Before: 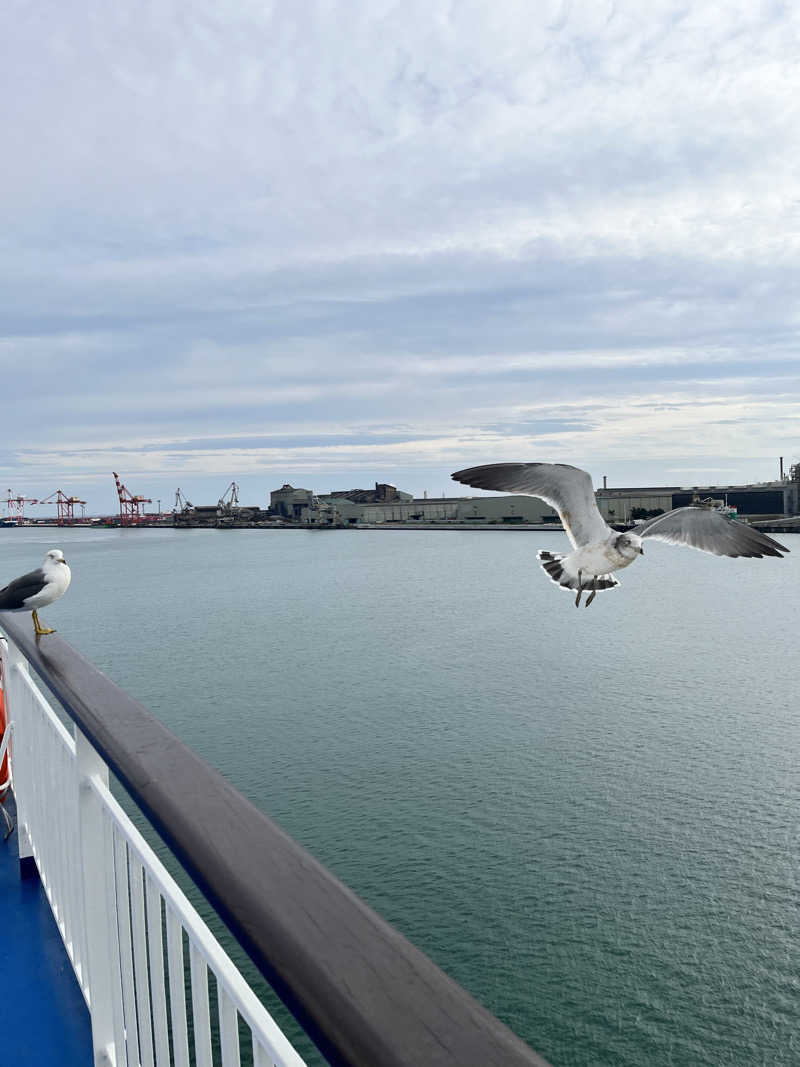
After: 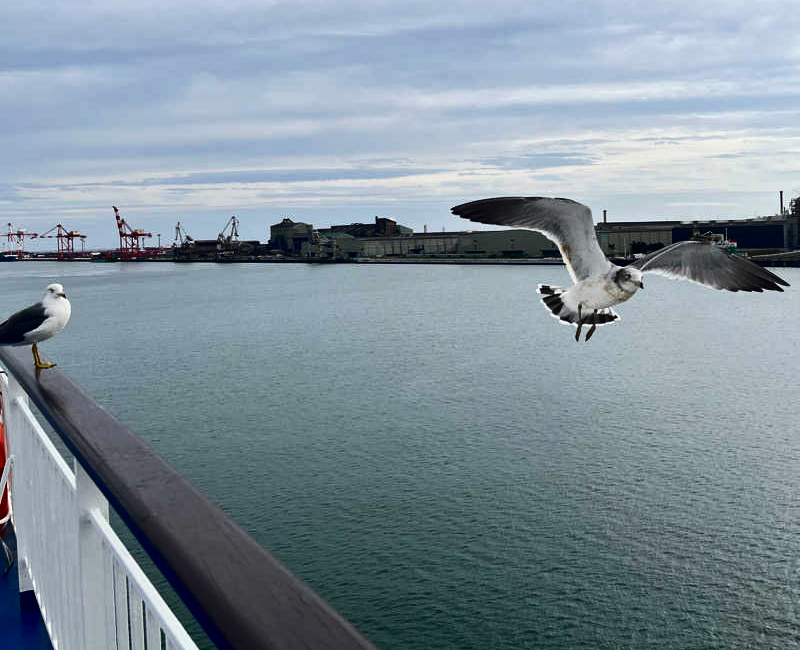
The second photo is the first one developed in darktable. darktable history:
crop and rotate: top 24.984%, bottom 14.053%
contrast brightness saturation: contrast 0.19, brightness -0.232, saturation 0.118
